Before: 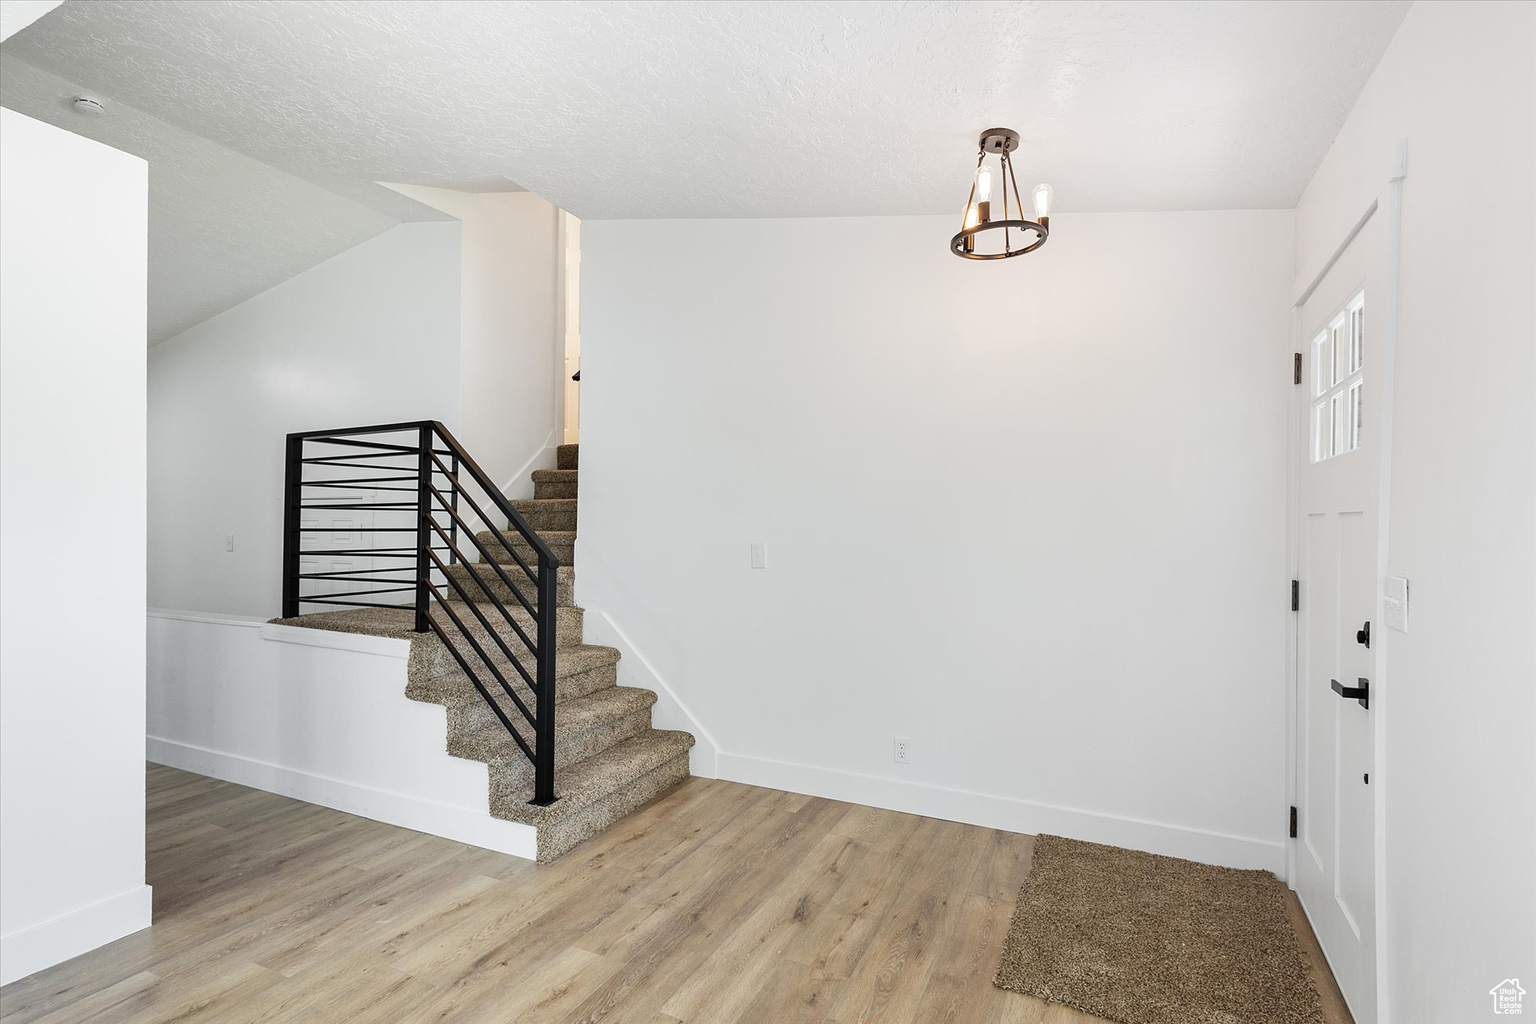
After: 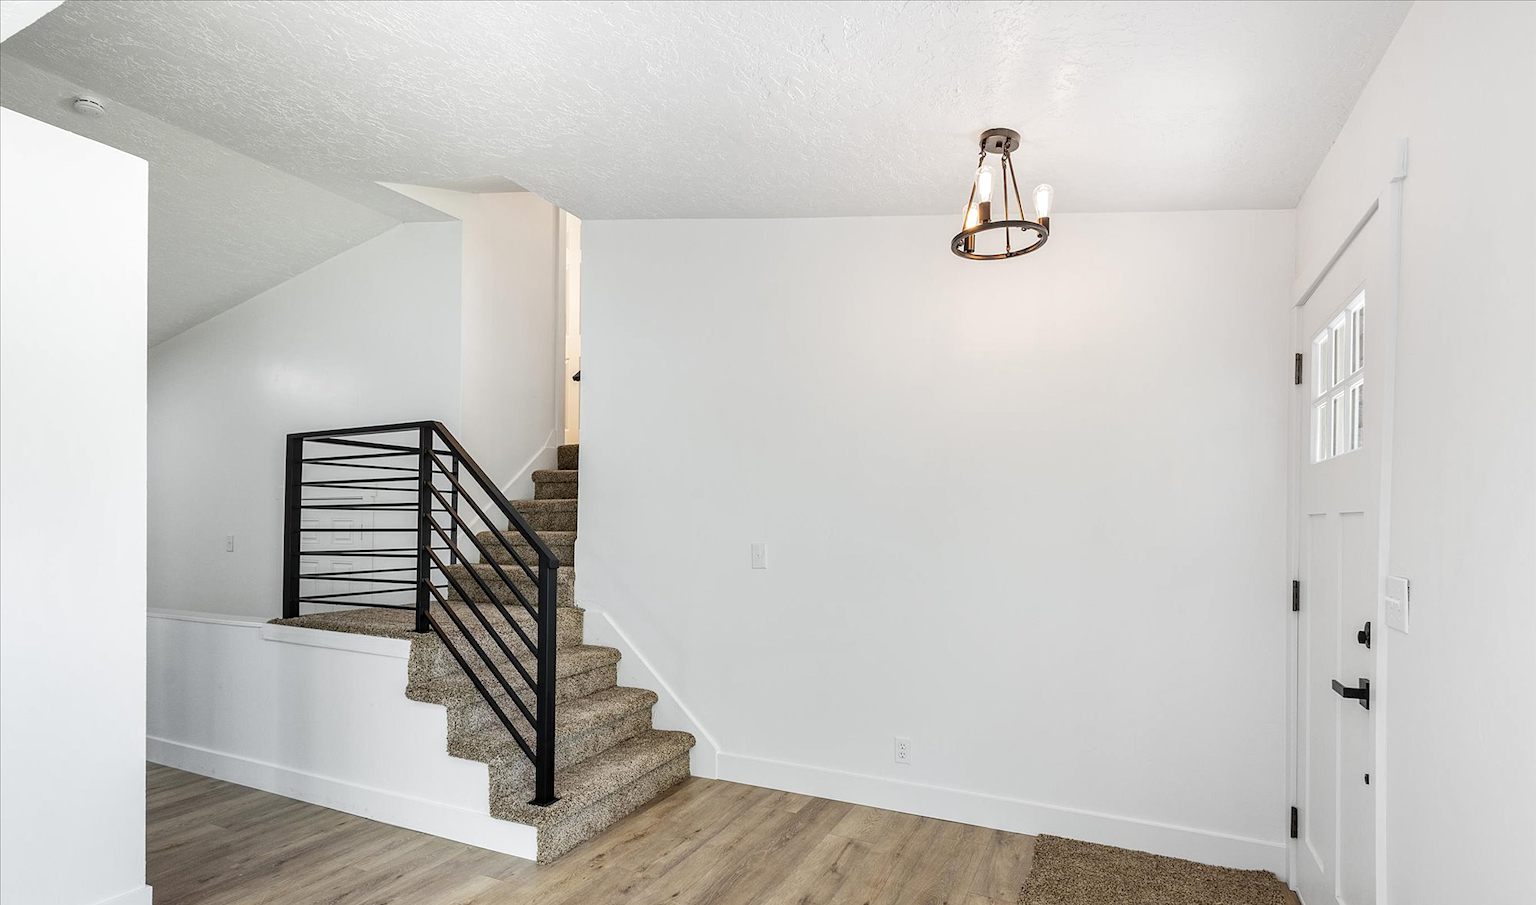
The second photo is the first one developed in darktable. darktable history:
crop and rotate: top 0%, bottom 11.49%
local contrast: on, module defaults
